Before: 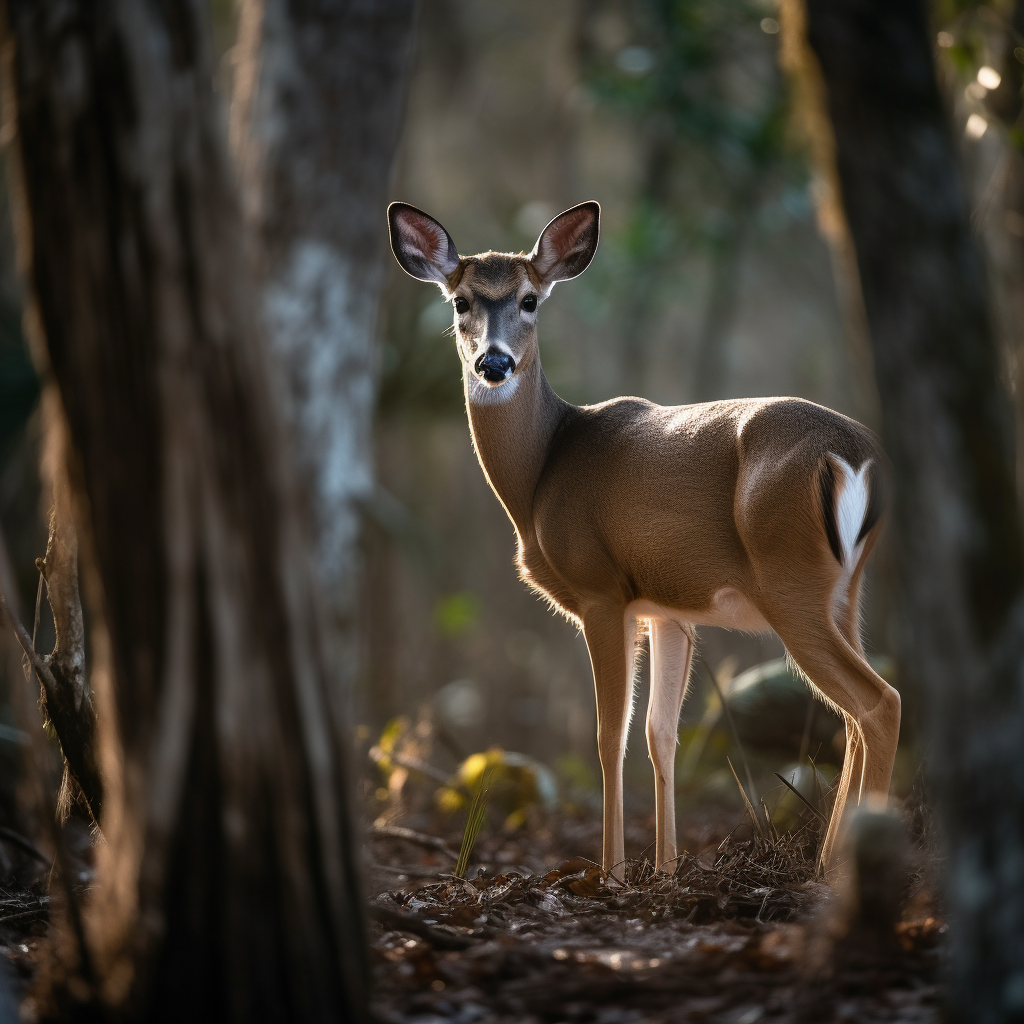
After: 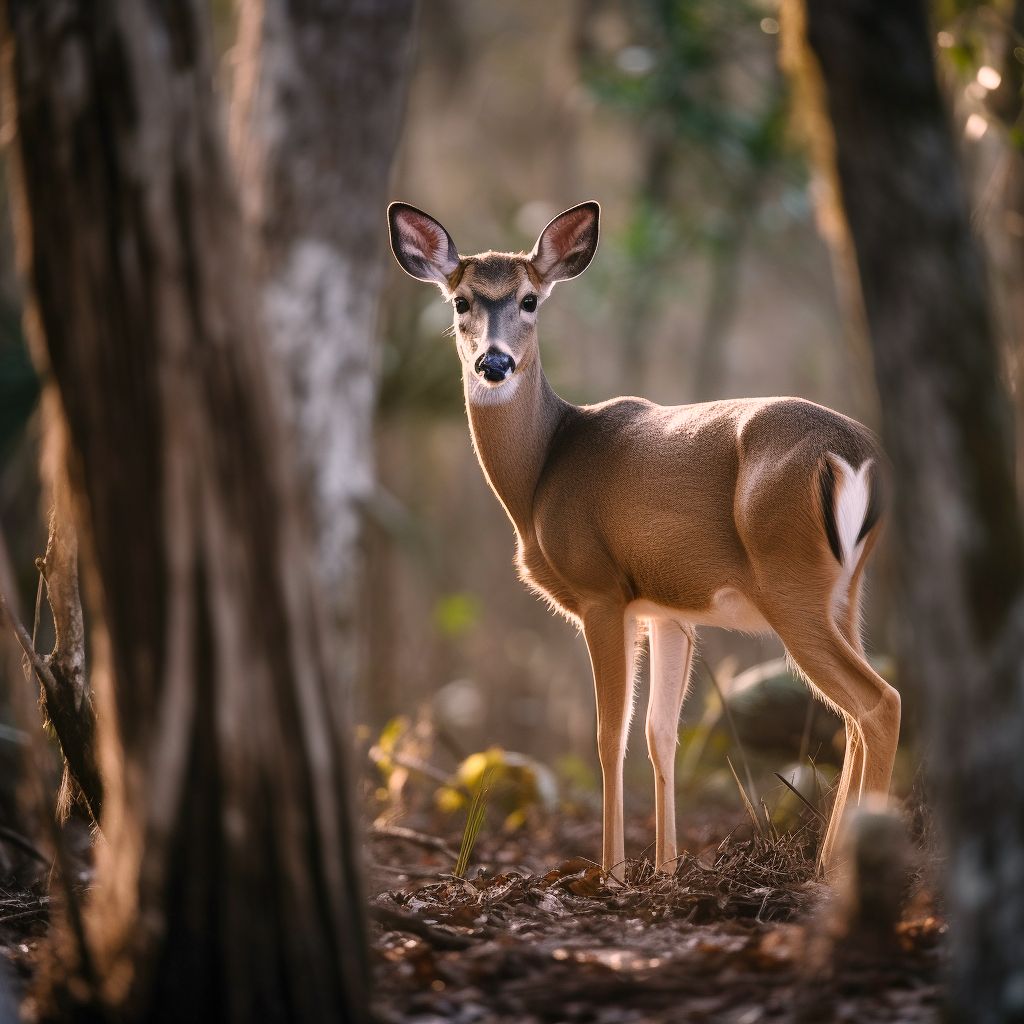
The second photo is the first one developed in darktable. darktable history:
color correction: highlights a* 12.23, highlights b* 5.41
base curve: curves: ch0 [(0, 0) (0.158, 0.273) (0.879, 0.895) (1, 1)], preserve colors none
white balance: red 1.009, blue 0.985
color balance rgb: on, module defaults
